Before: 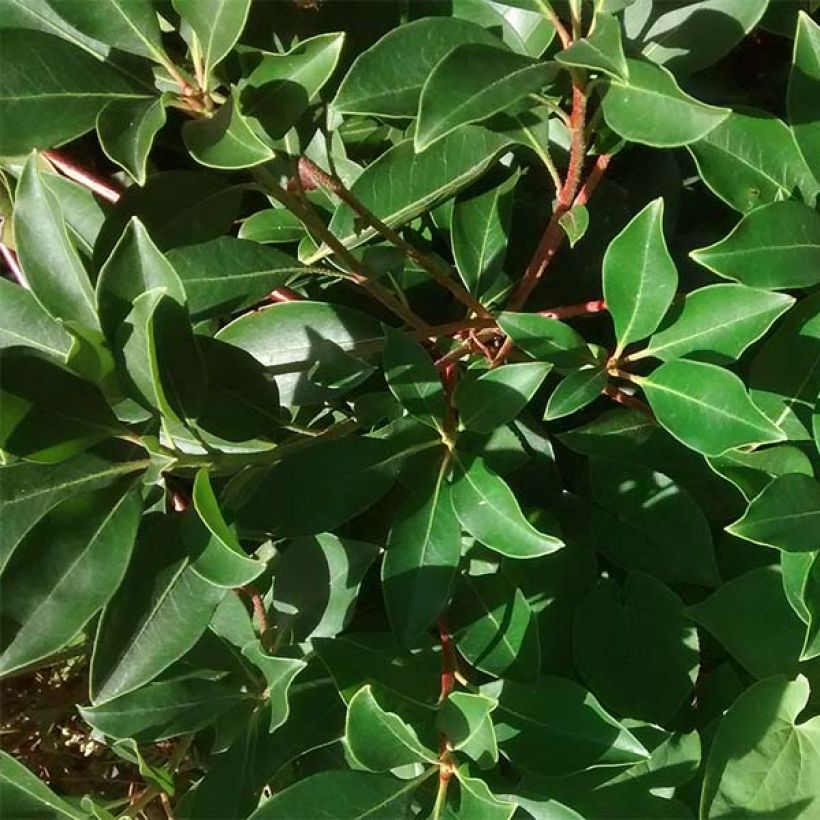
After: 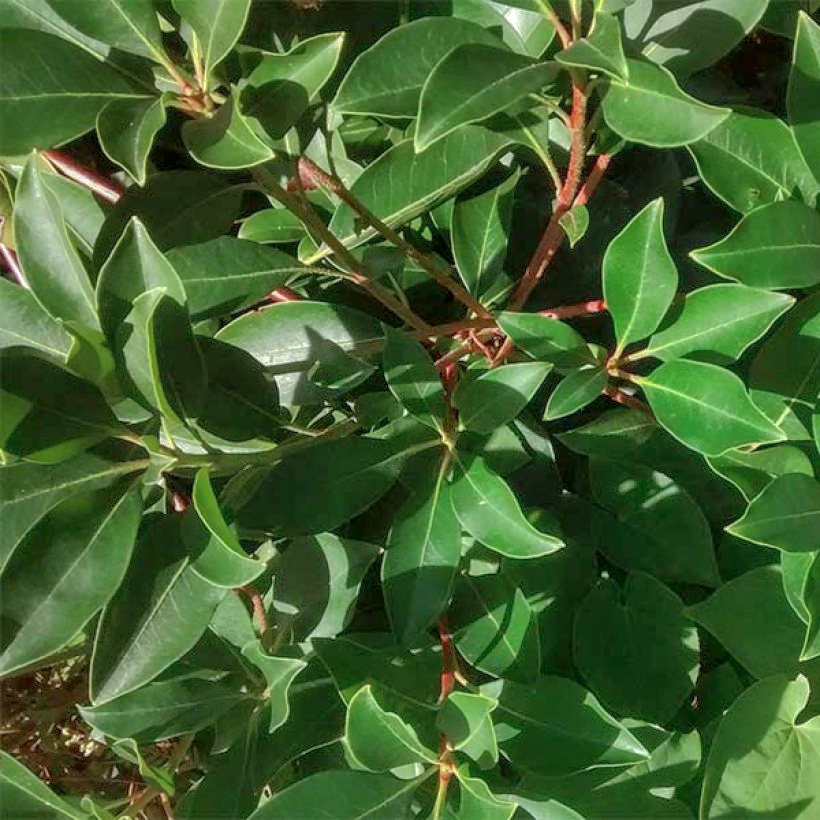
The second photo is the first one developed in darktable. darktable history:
local contrast: highlights 53%, shadows 52%, detail 130%, midtone range 0.449
shadows and highlights: shadows 59.93, highlights -60.08
